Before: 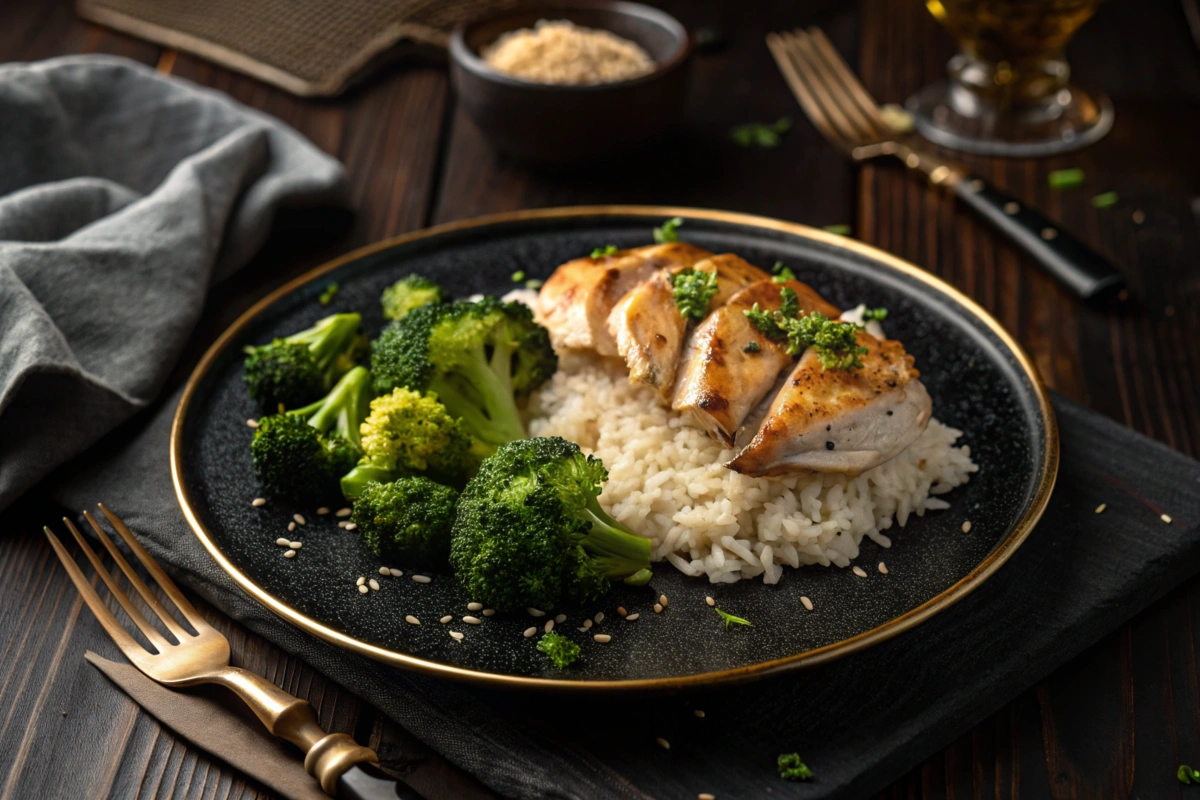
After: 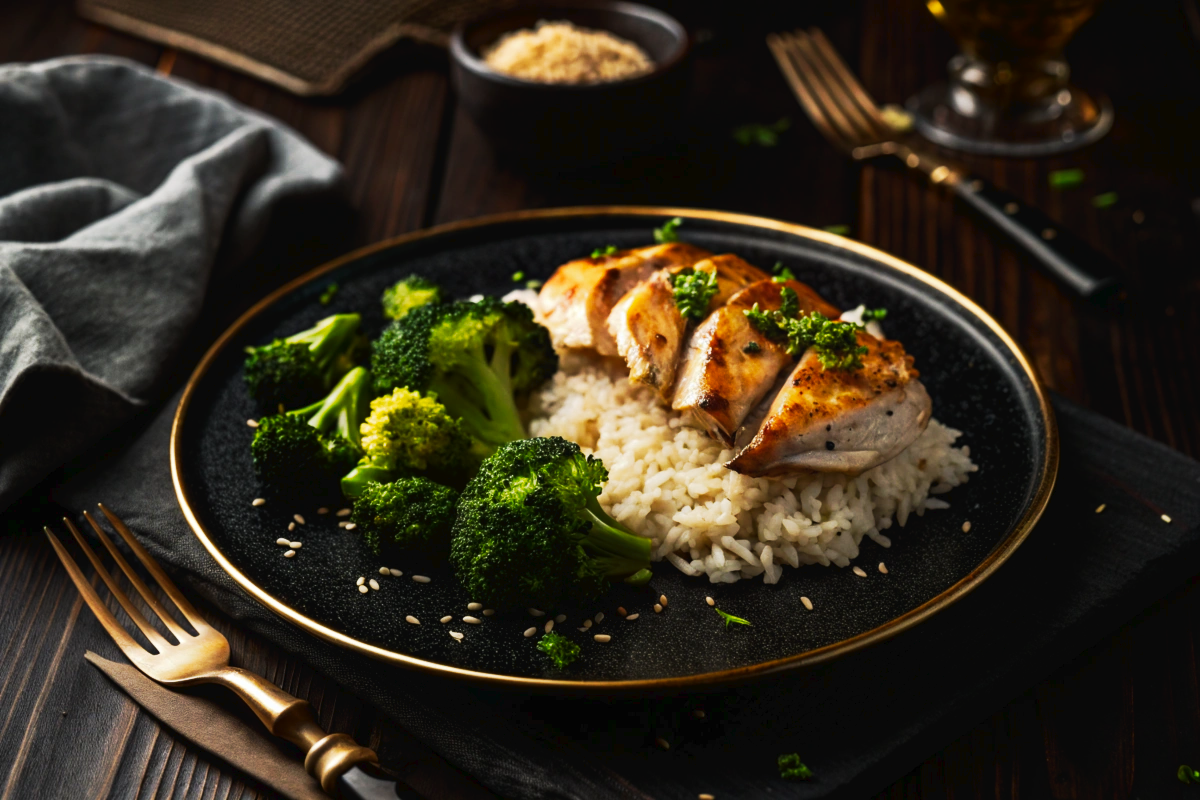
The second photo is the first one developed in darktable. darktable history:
tone curve: curves: ch0 [(0, 0) (0.003, 0.023) (0.011, 0.024) (0.025, 0.026) (0.044, 0.035) (0.069, 0.05) (0.1, 0.071) (0.136, 0.098) (0.177, 0.135) (0.224, 0.172) (0.277, 0.227) (0.335, 0.296) (0.399, 0.372) (0.468, 0.462) (0.543, 0.58) (0.623, 0.697) (0.709, 0.789) (0.801, 0.86) (0.898, 0.918) (1, 1)], preserve colors none
contrast brightness saturation: brightness -0.09
